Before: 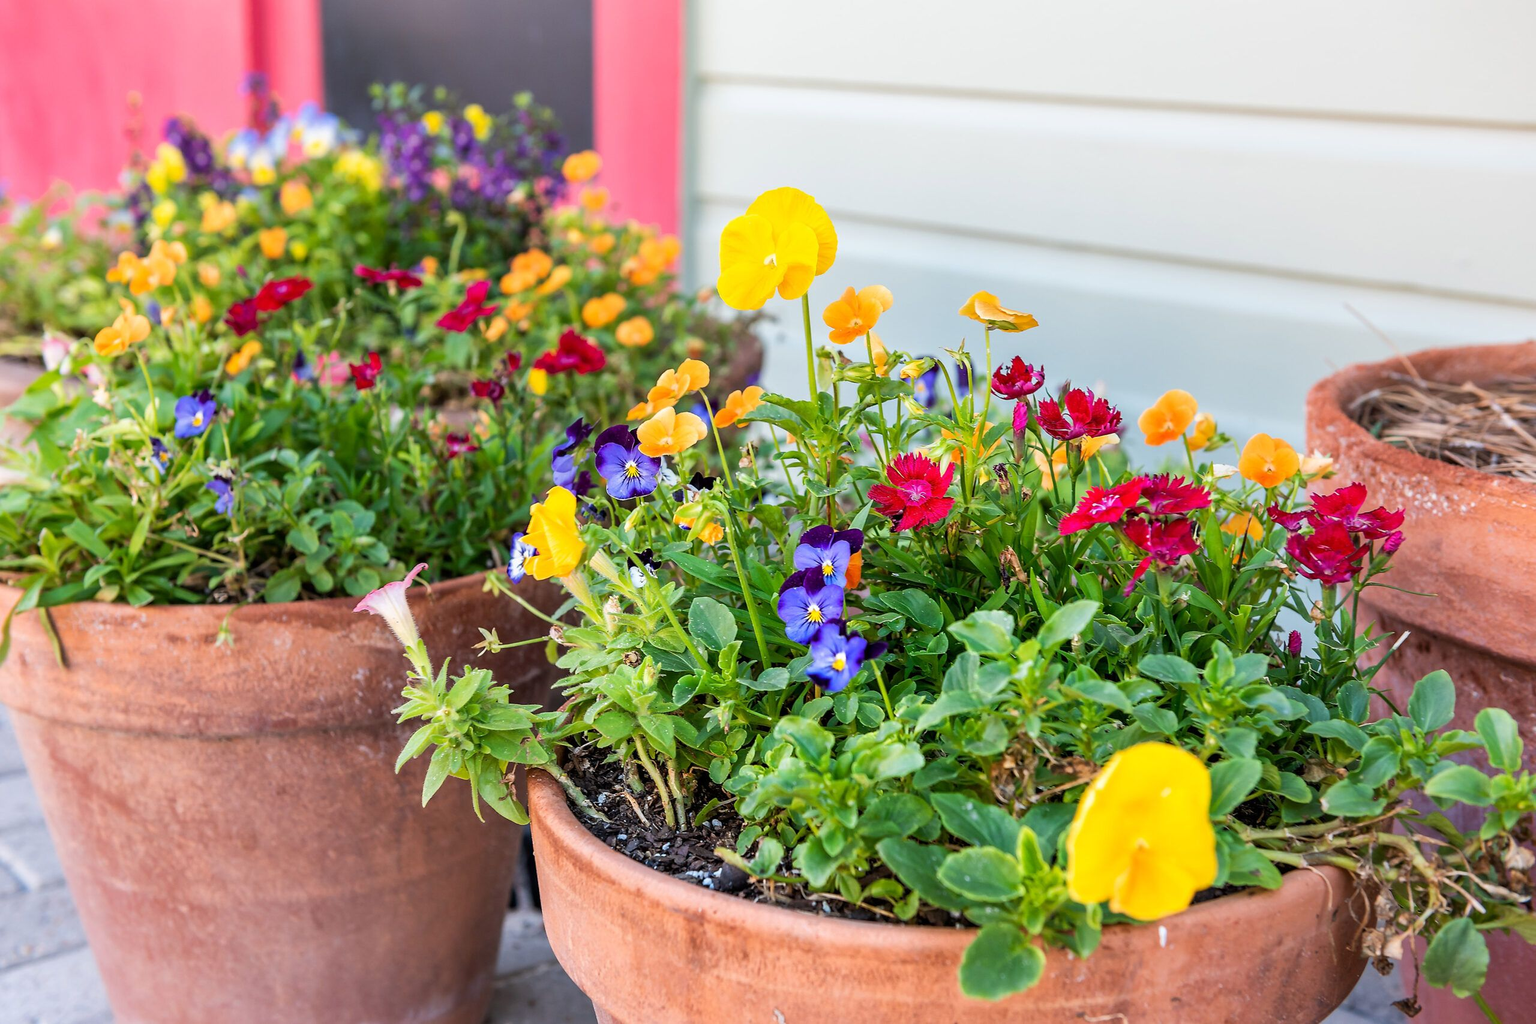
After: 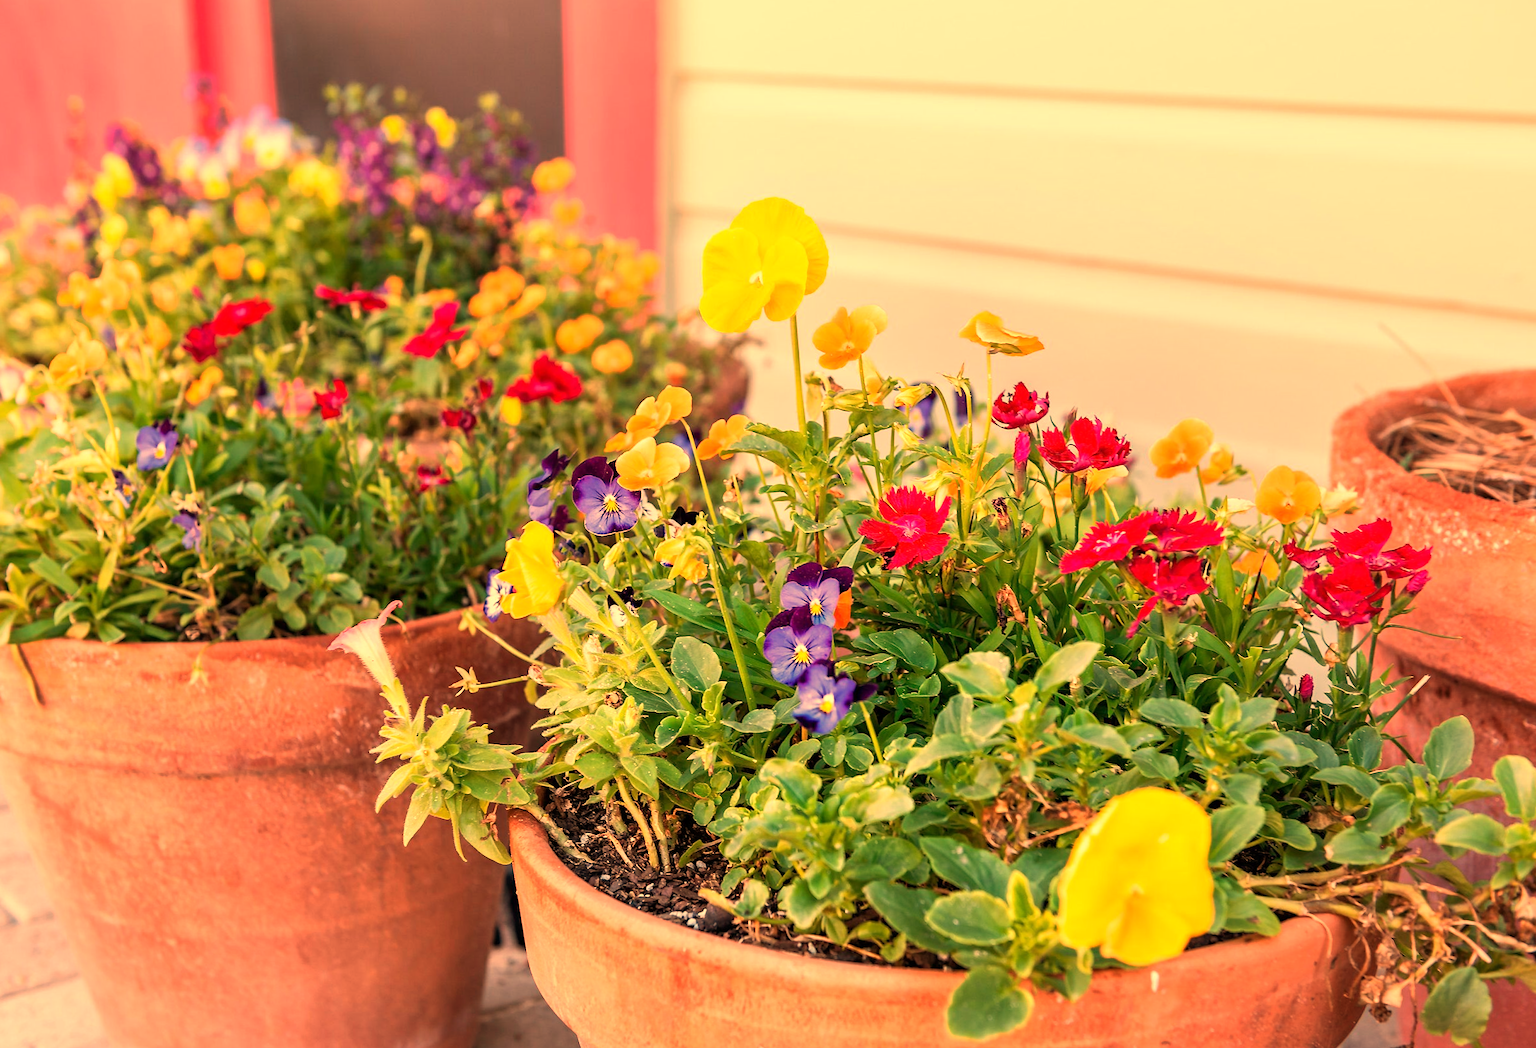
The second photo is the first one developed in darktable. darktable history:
tone equalizer: on, module defaults
rotate and perspective: rotation 0.074°, lens shift (vertical) 0.096, lens shift (horizontal) -0.041, crop left 0.043, crop right 0.952, crop top 0.024, crop bottom 0.979
white balance: red 1.467, blue 0.684
